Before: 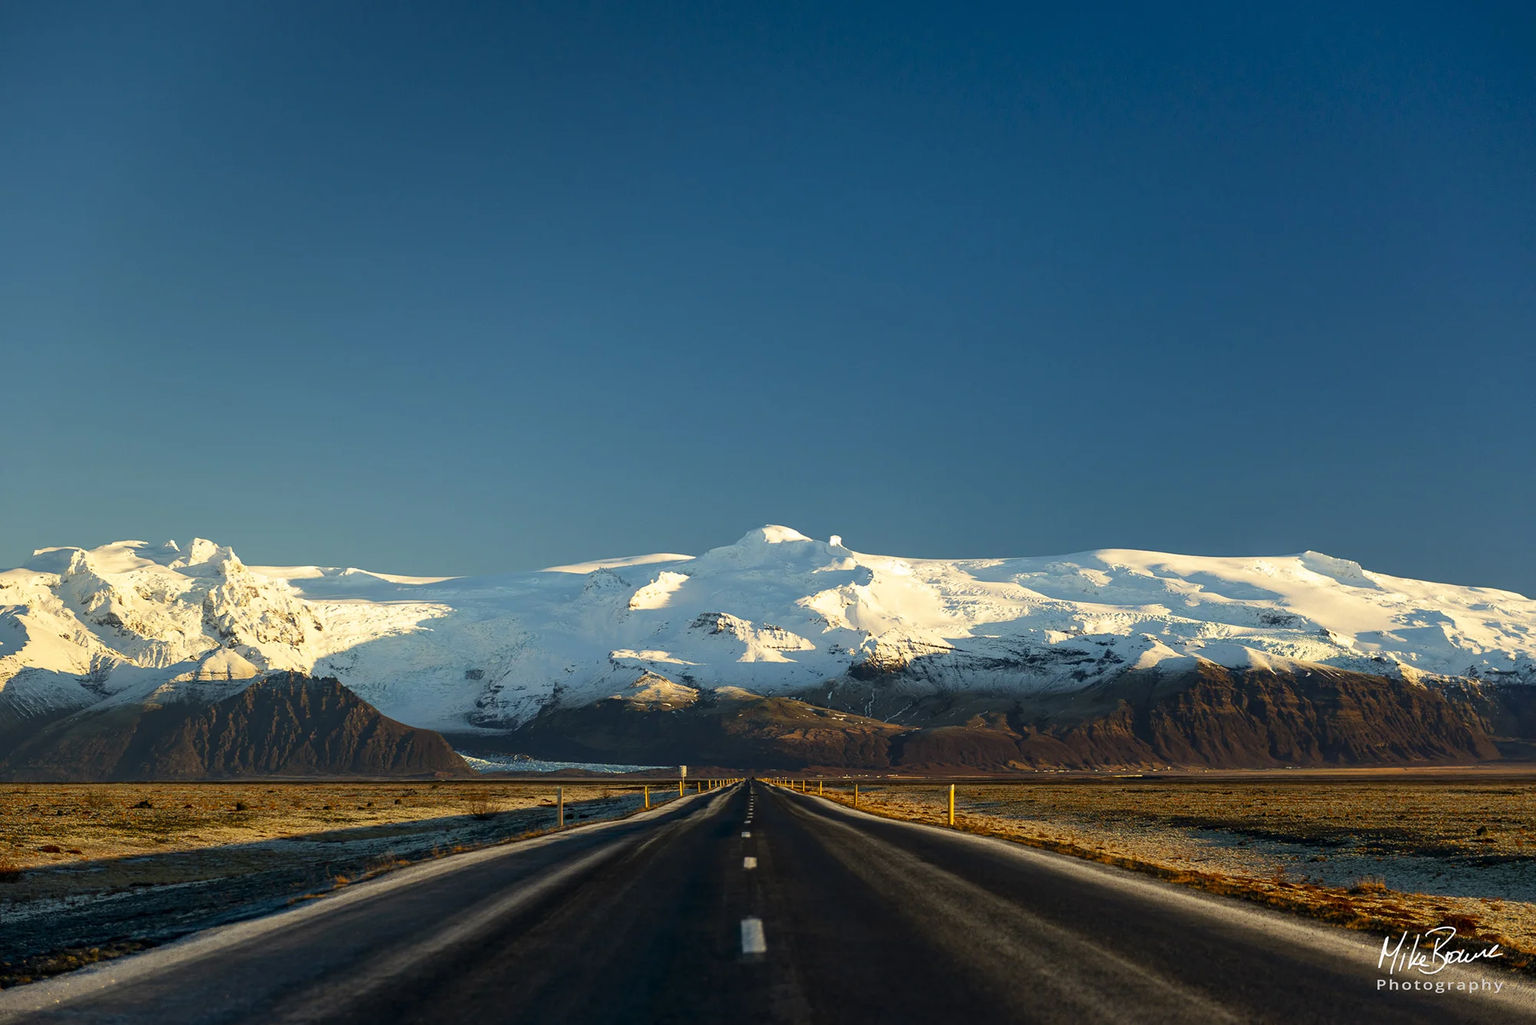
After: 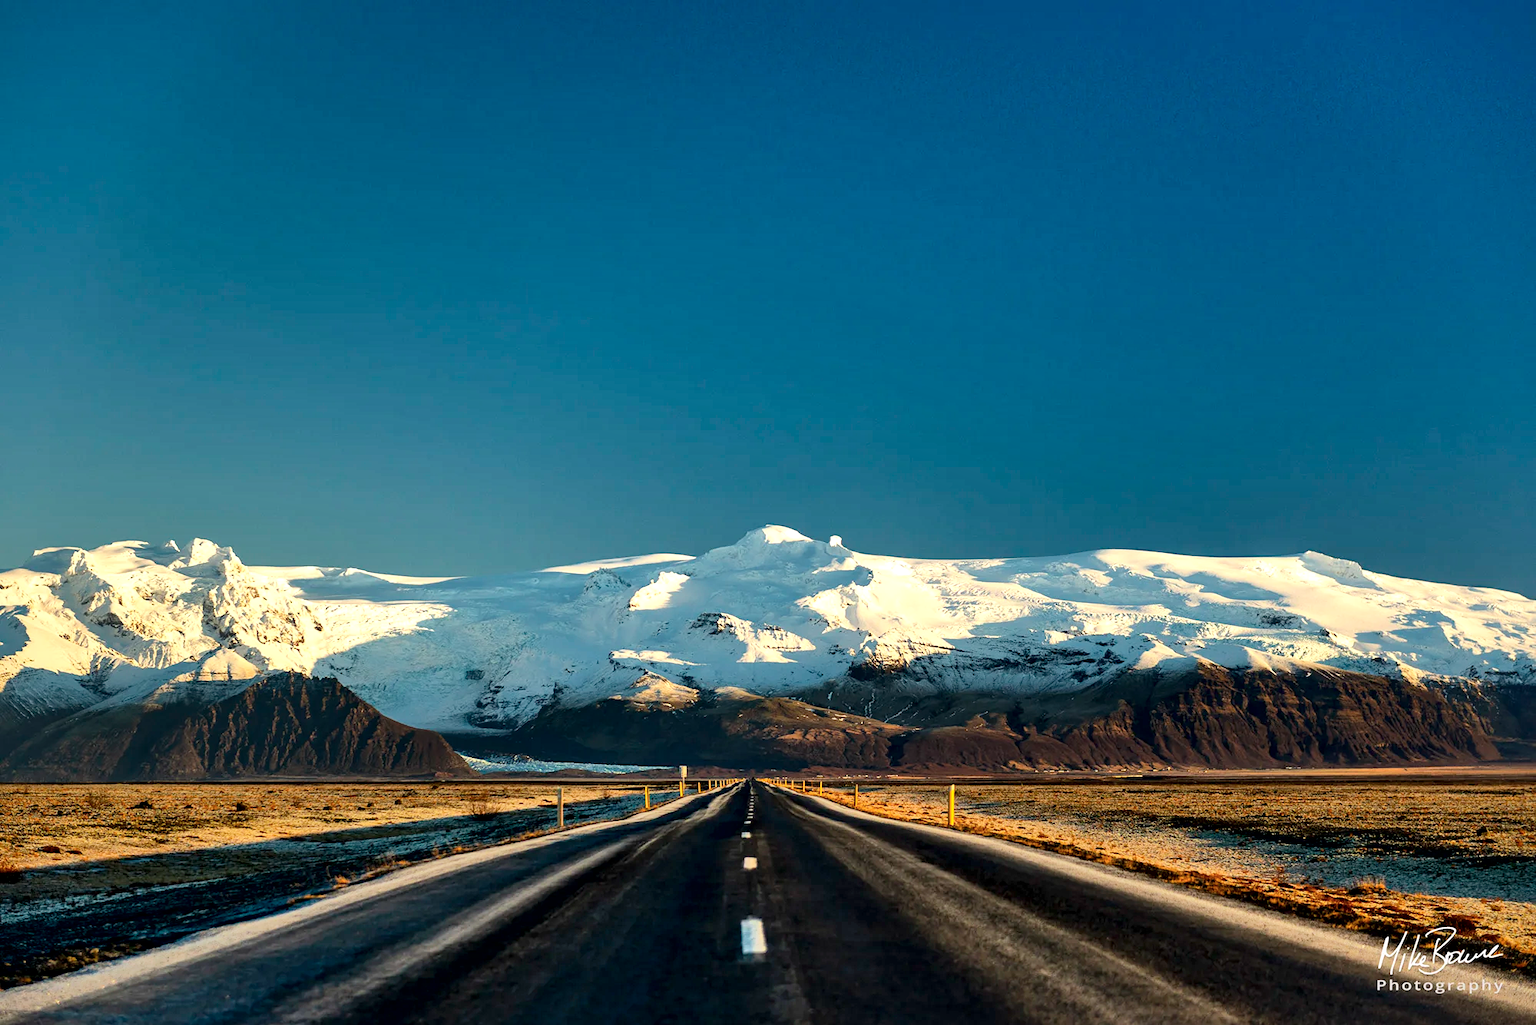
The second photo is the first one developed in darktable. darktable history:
local contrast: mode bilateral grid, contrast 100, coarseness 100, detail 165%, midtone range 0.2
shadows and highlights: white point adjustment 1, soften with gaussian
